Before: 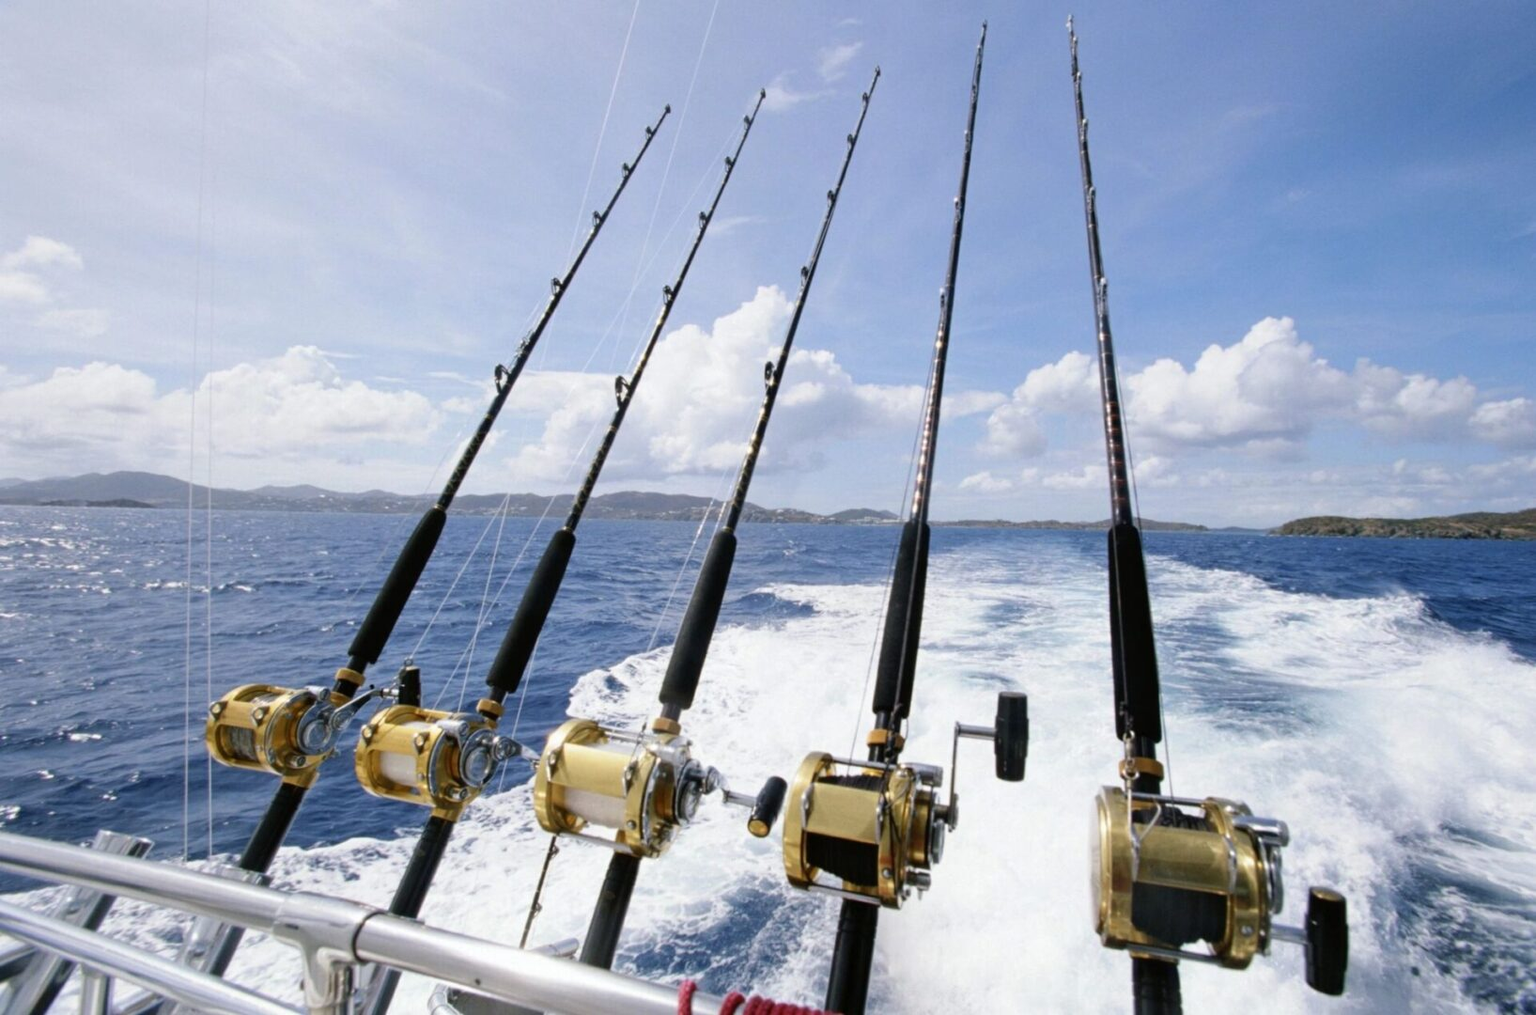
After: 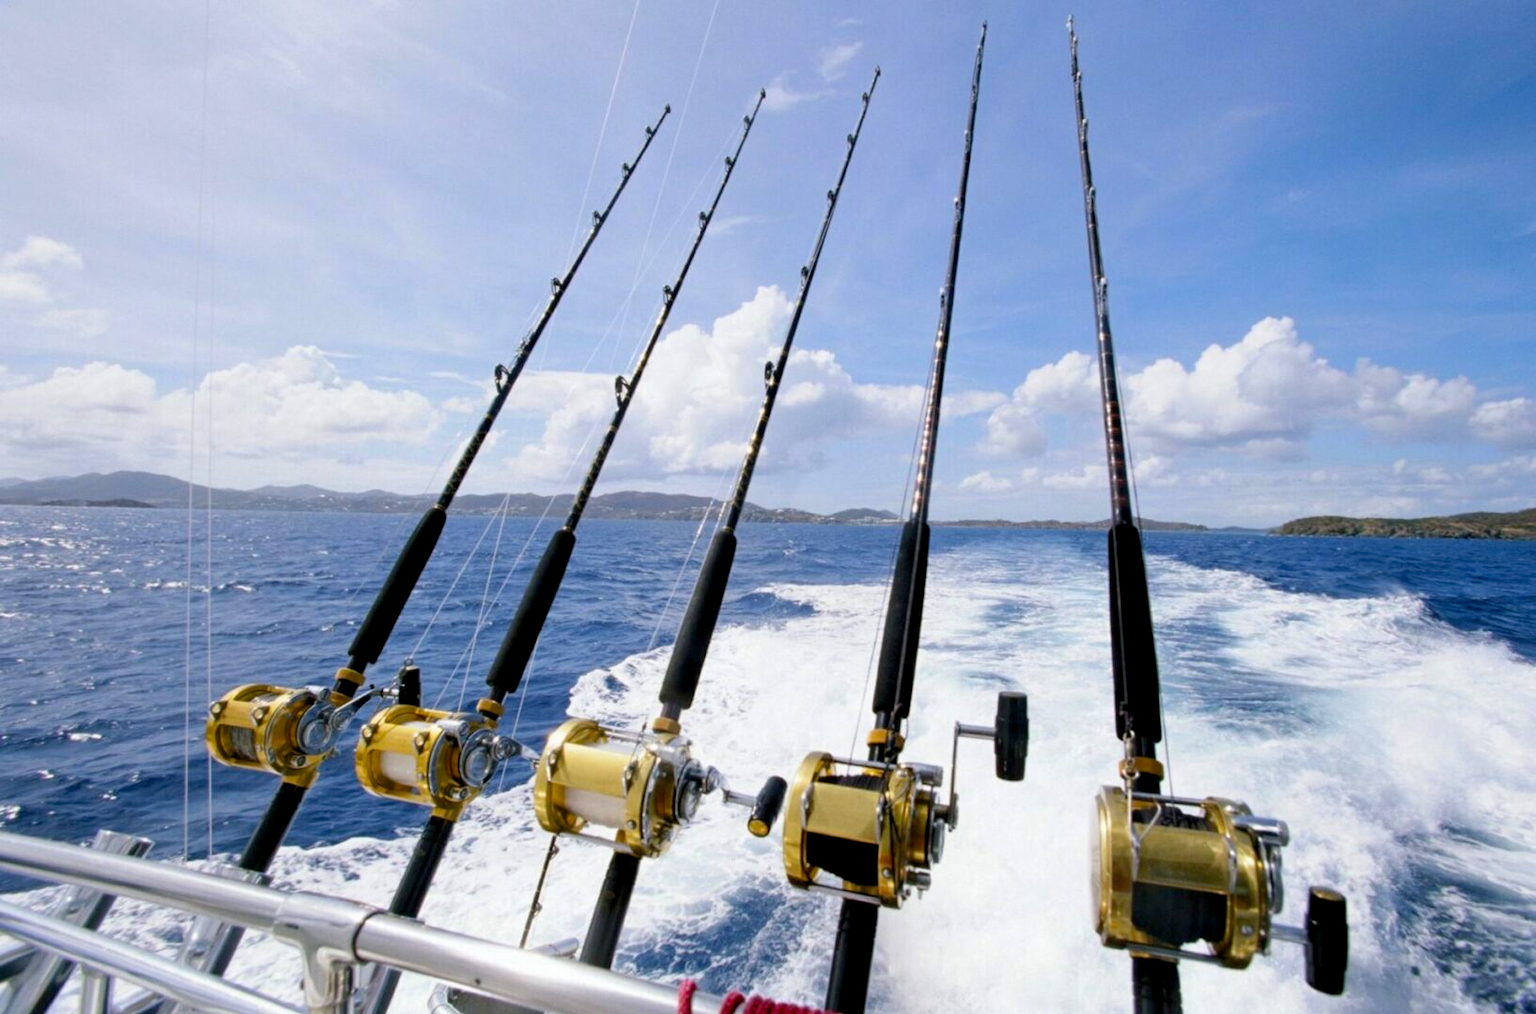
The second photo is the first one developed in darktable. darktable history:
color balance rgb: global offset › luminance -0.515%, perceptual saturation grading › global saturation 30.419%
